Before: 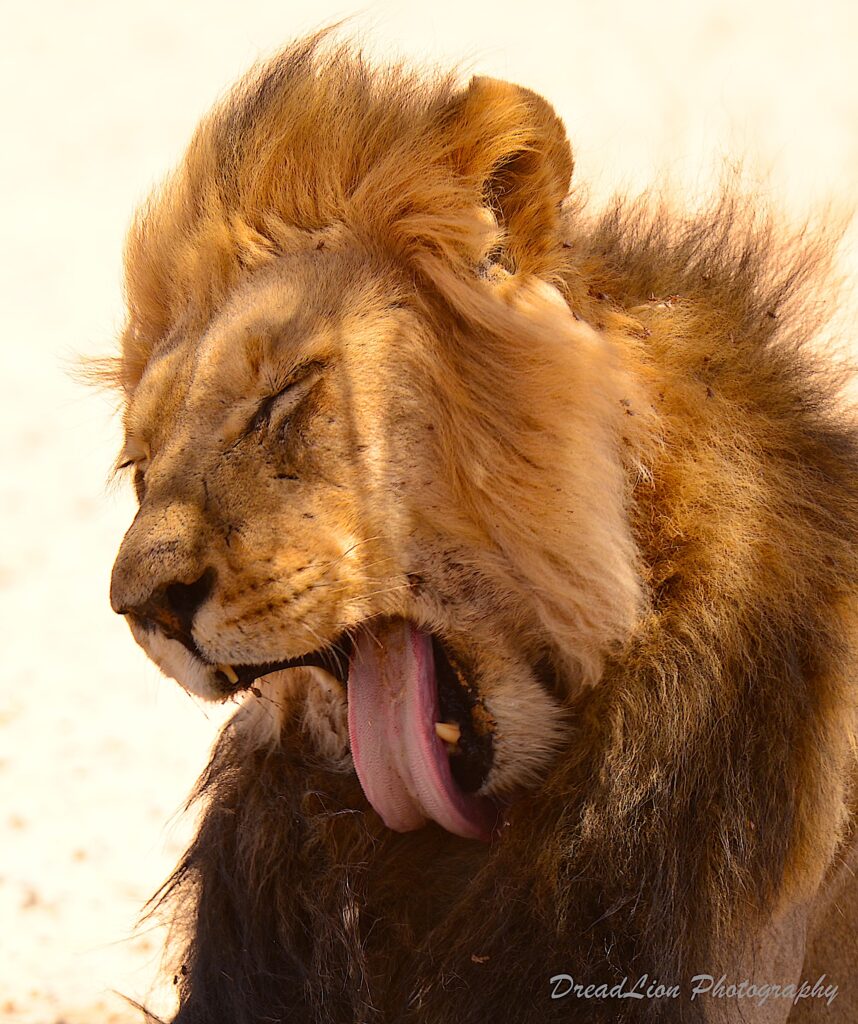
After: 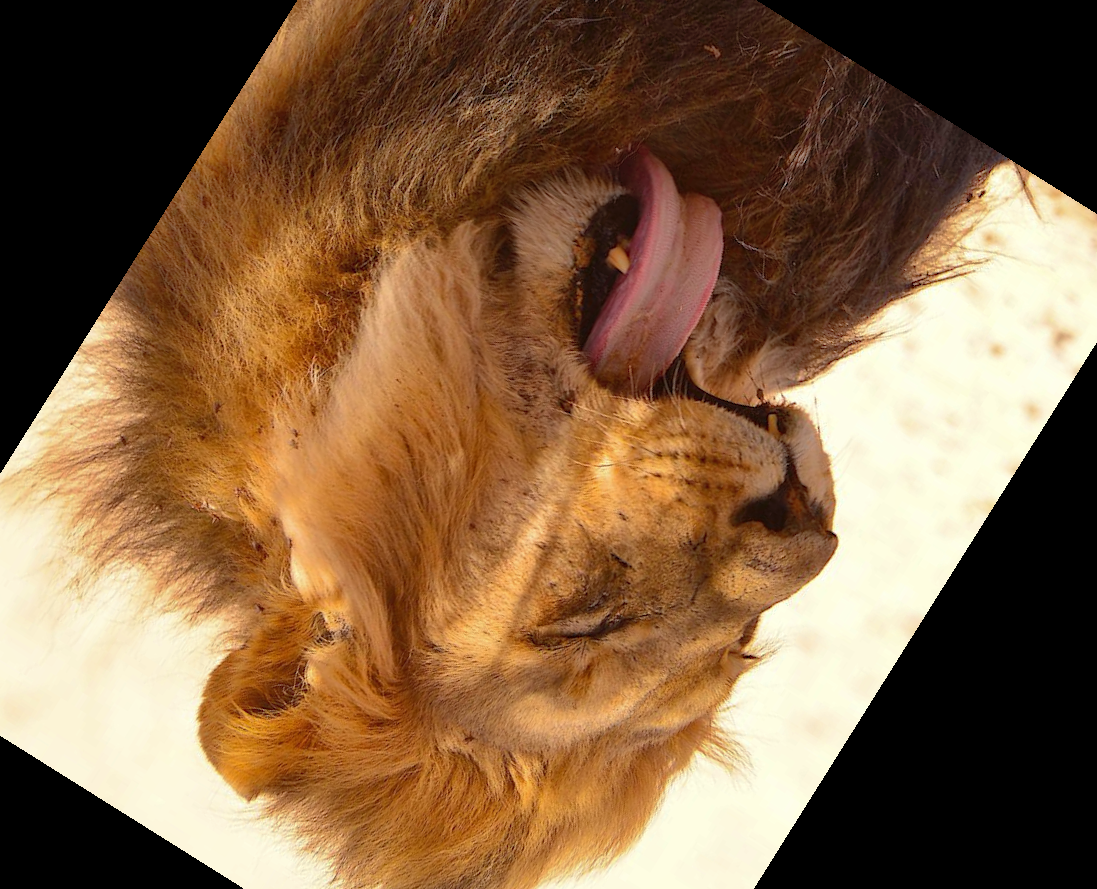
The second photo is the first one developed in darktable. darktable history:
shadows and highlights: on, module defaults
crop and rotate: angle 147.89°, left 9.211%, top 15.6%, right 4.452%, bottom 17.155%
